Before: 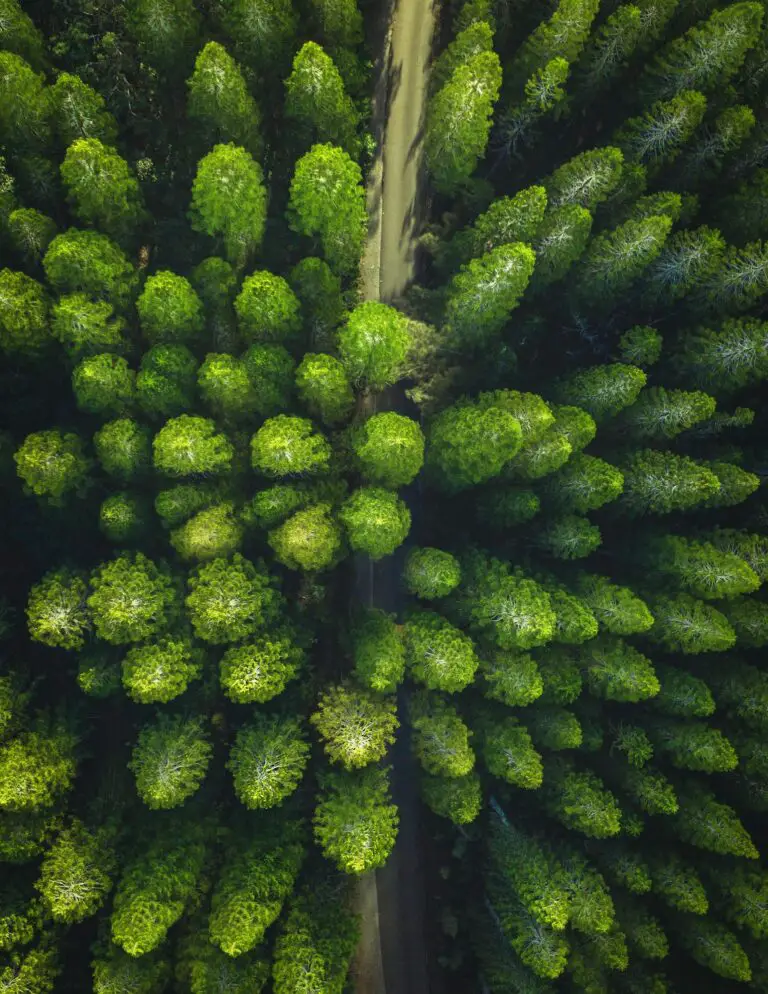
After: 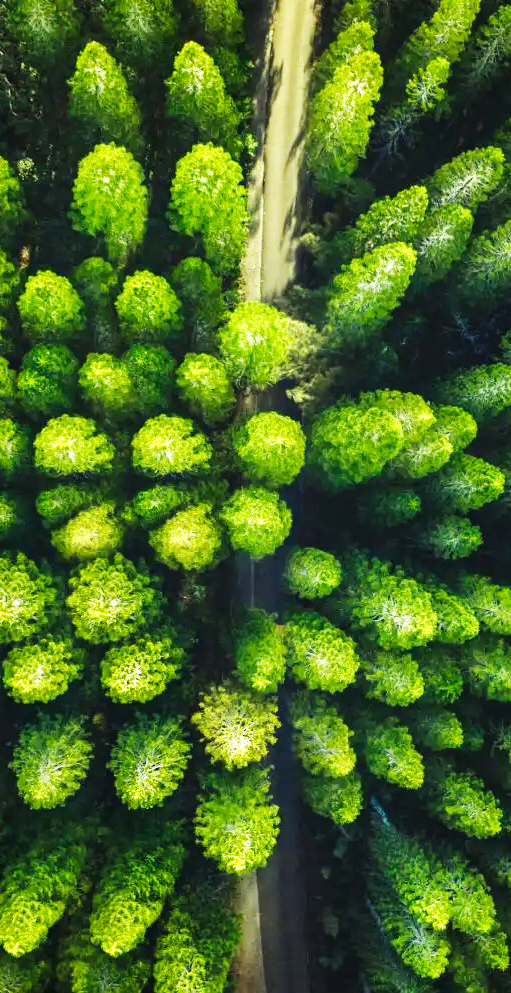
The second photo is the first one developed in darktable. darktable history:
base curve: curves: ch0 [(0, 0) (0.007, 0.004) (0.027, 0.03) (0.046, 0.07) (0.207, 0.54) (0.442, 0.872) (0.673, 0.972) (1, 1)], preserve colors none
shadows and highlights: low approximation 0.01, soften with gaussian
crop and rotate: left 15.546%, right 17.787%
